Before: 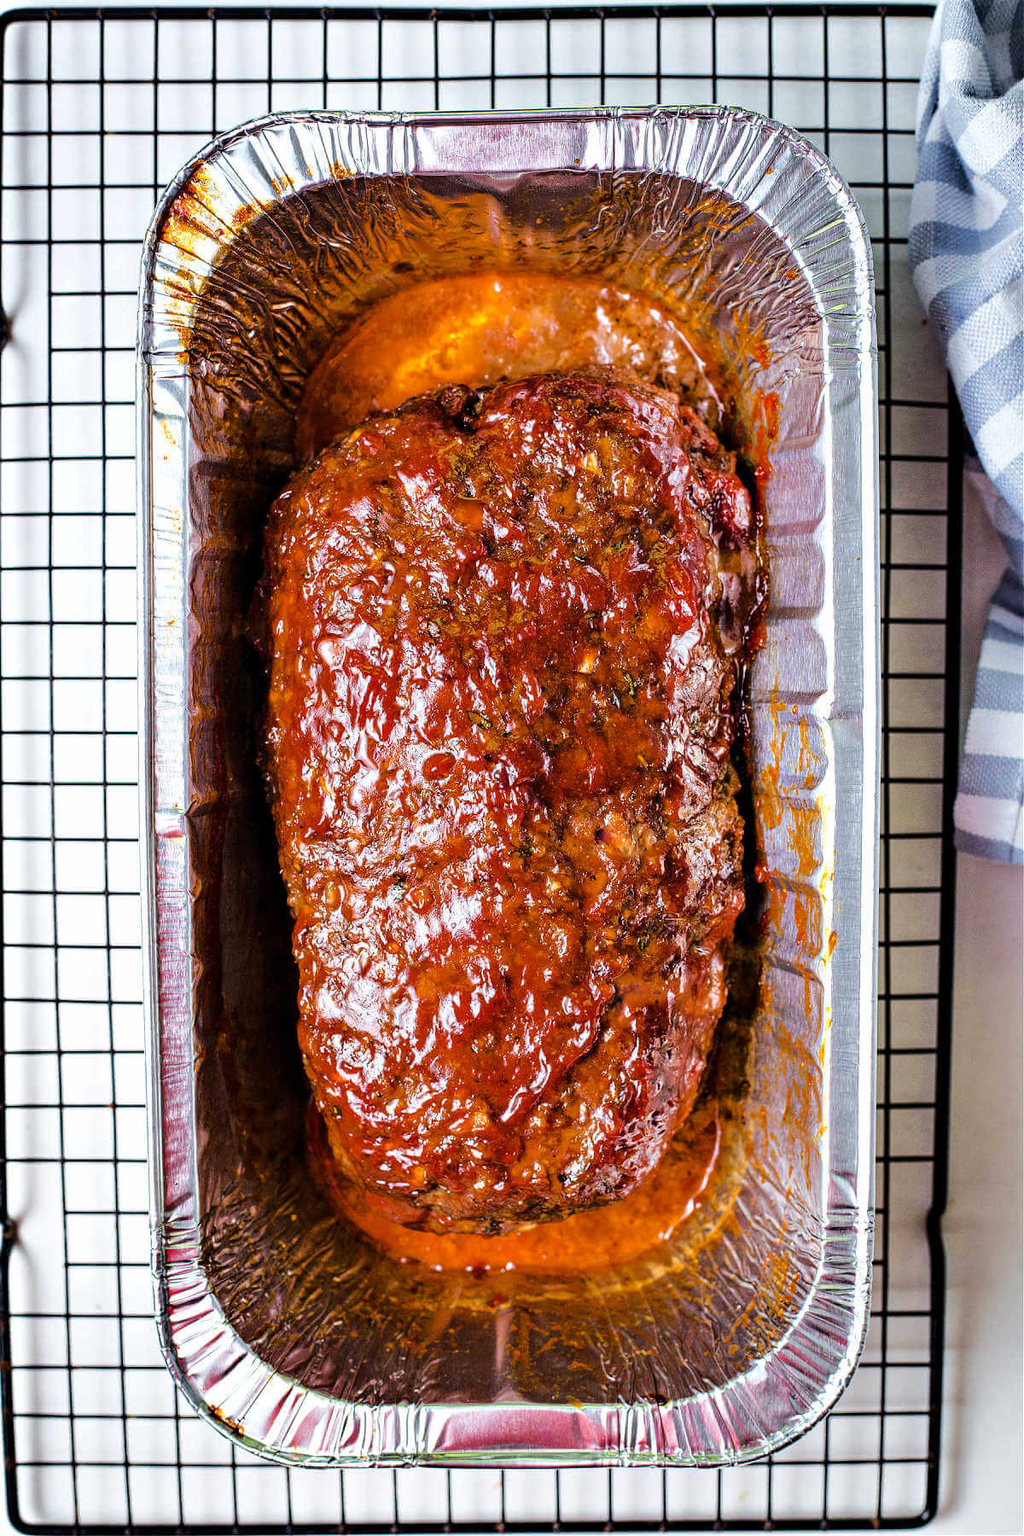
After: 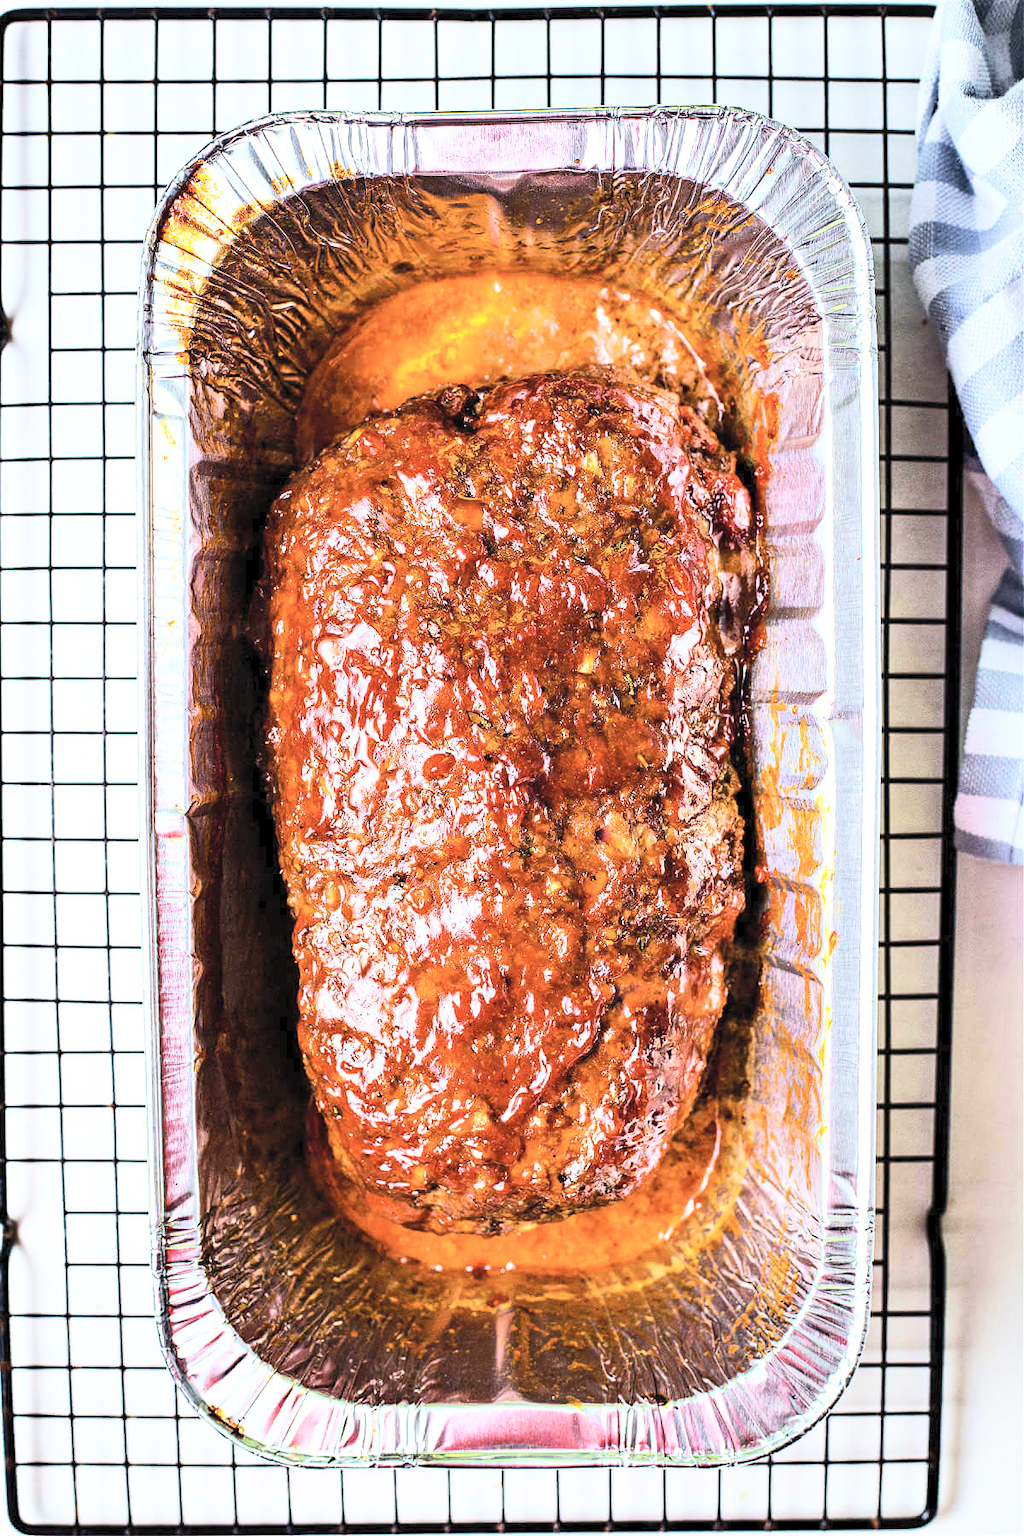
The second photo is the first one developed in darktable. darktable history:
contrast brightness saturation: contrast 0.375, brightness 0.525
